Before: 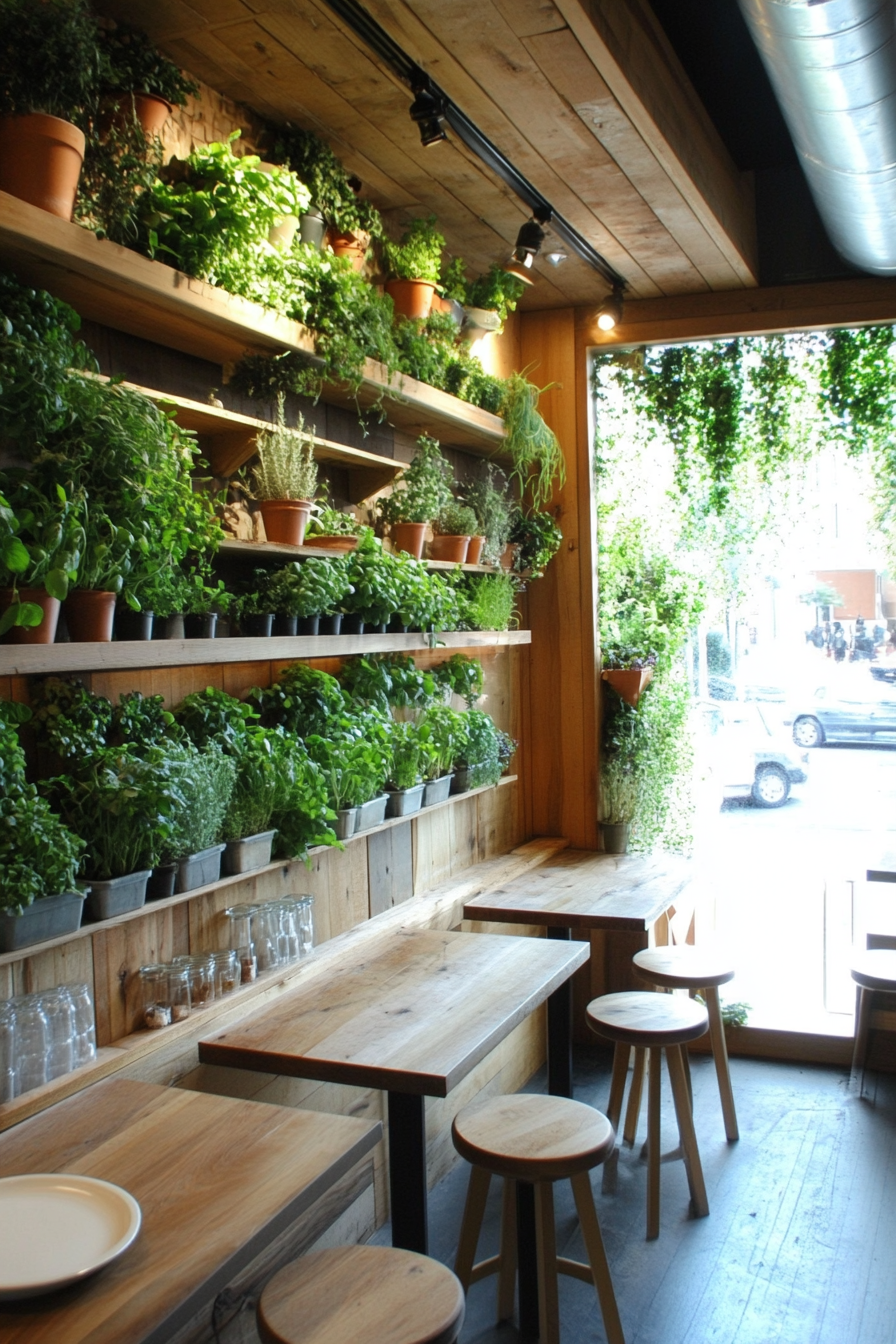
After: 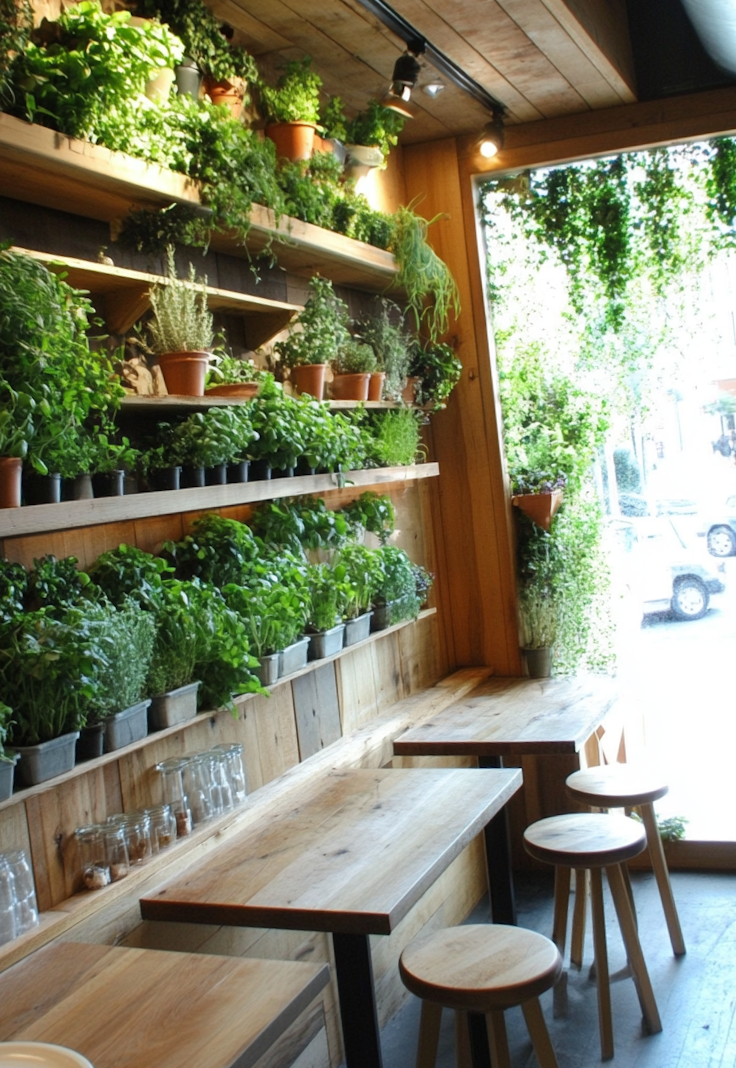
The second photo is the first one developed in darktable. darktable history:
crop: left 9.807%, top 6.259%, right 7.334%, bottom 2.177%
rotate and perspective: rotation -4.57°, crop left 0.054, crop right 0.944, crop top 0.087, crop bottom 0.914
